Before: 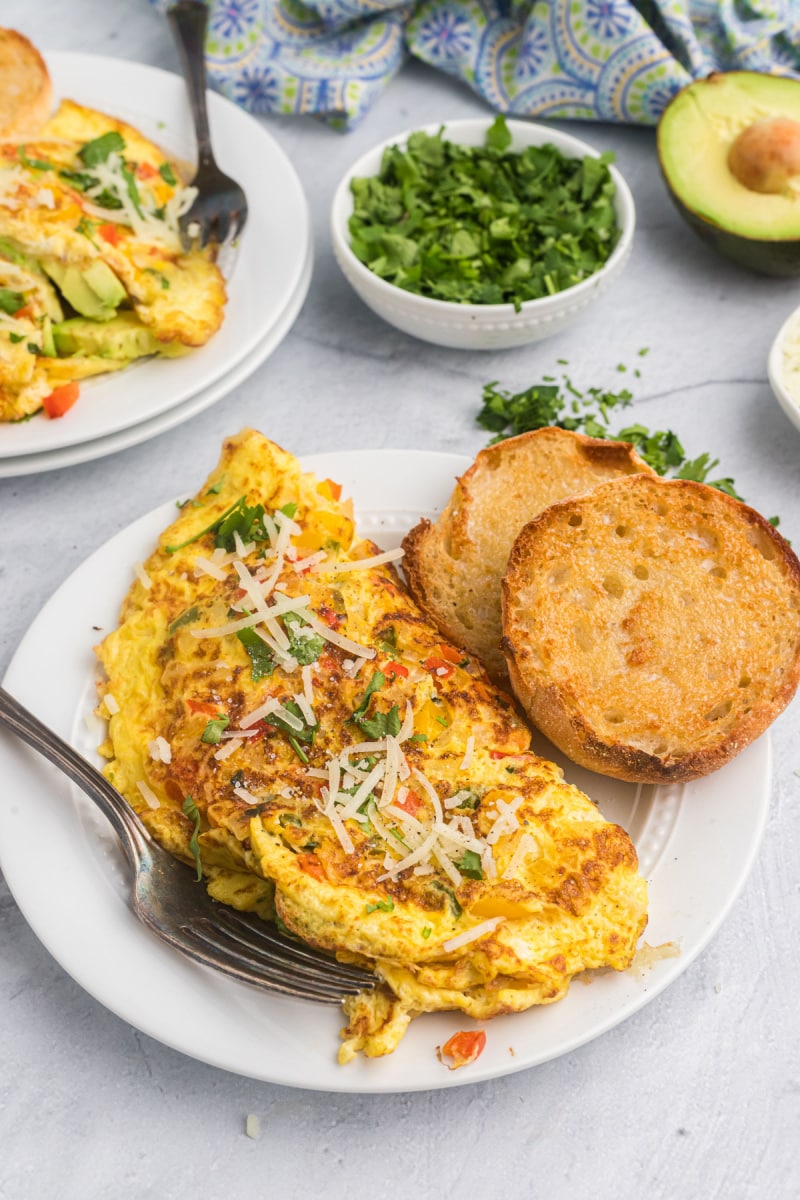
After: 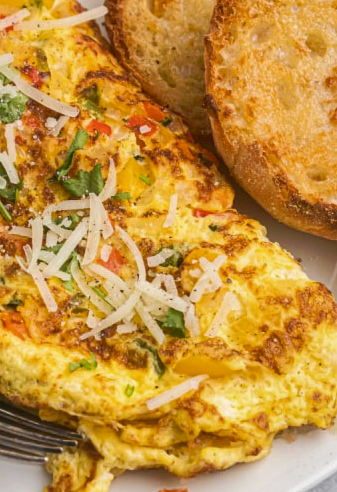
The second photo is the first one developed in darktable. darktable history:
crop: left 37.221%, top 45.169%, right 20.63%, bottom 13.777%
shadows and highlights: highlights color adjustment 0%, soften with gaussian
tone curve: curves: ch0 [(0, 0) (0.003, 0.012) (0.011, 0.015) (0.025, 0.027) (0.044, 0.045) (0.069, 0.064) (0.1, 0.093) (0.136, 0.133) (0.177, 0.177) (0.224, 0.221) (0.277, 0.272) (0.335, 0.342) (0.399, 0.398) (0.468, 0.462) (0.543, 0.547) (0.623, 0.624) (0.709, 0.711) (0.801, 0.792) (0.898, 0.889) (1, 1)], preserve colors none
